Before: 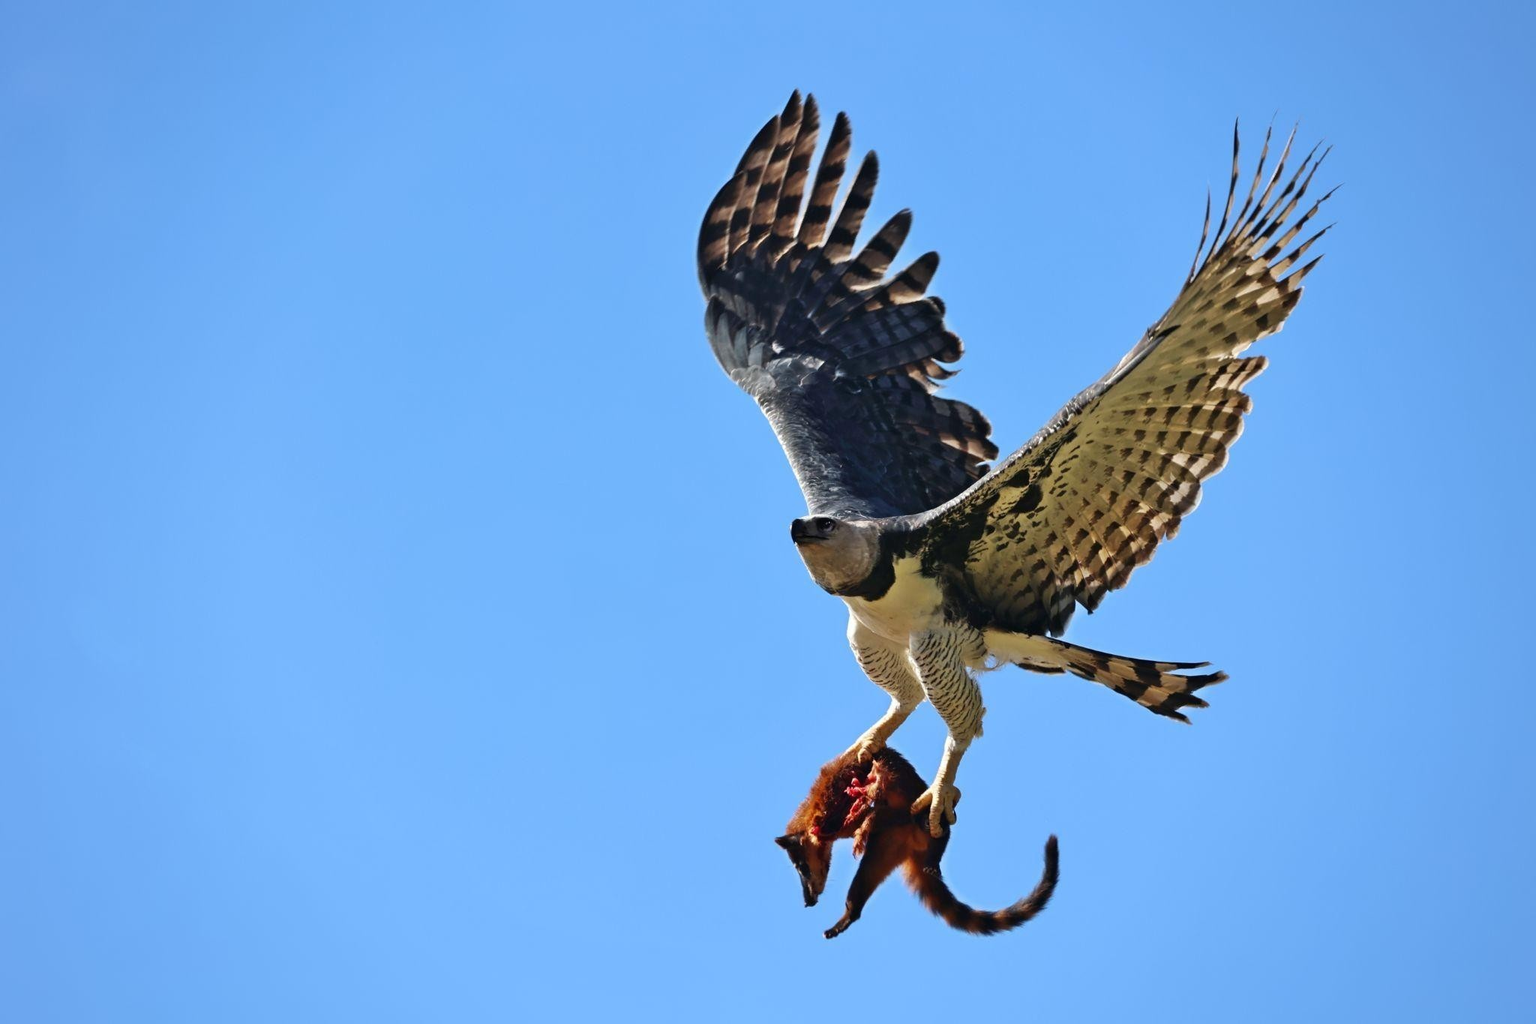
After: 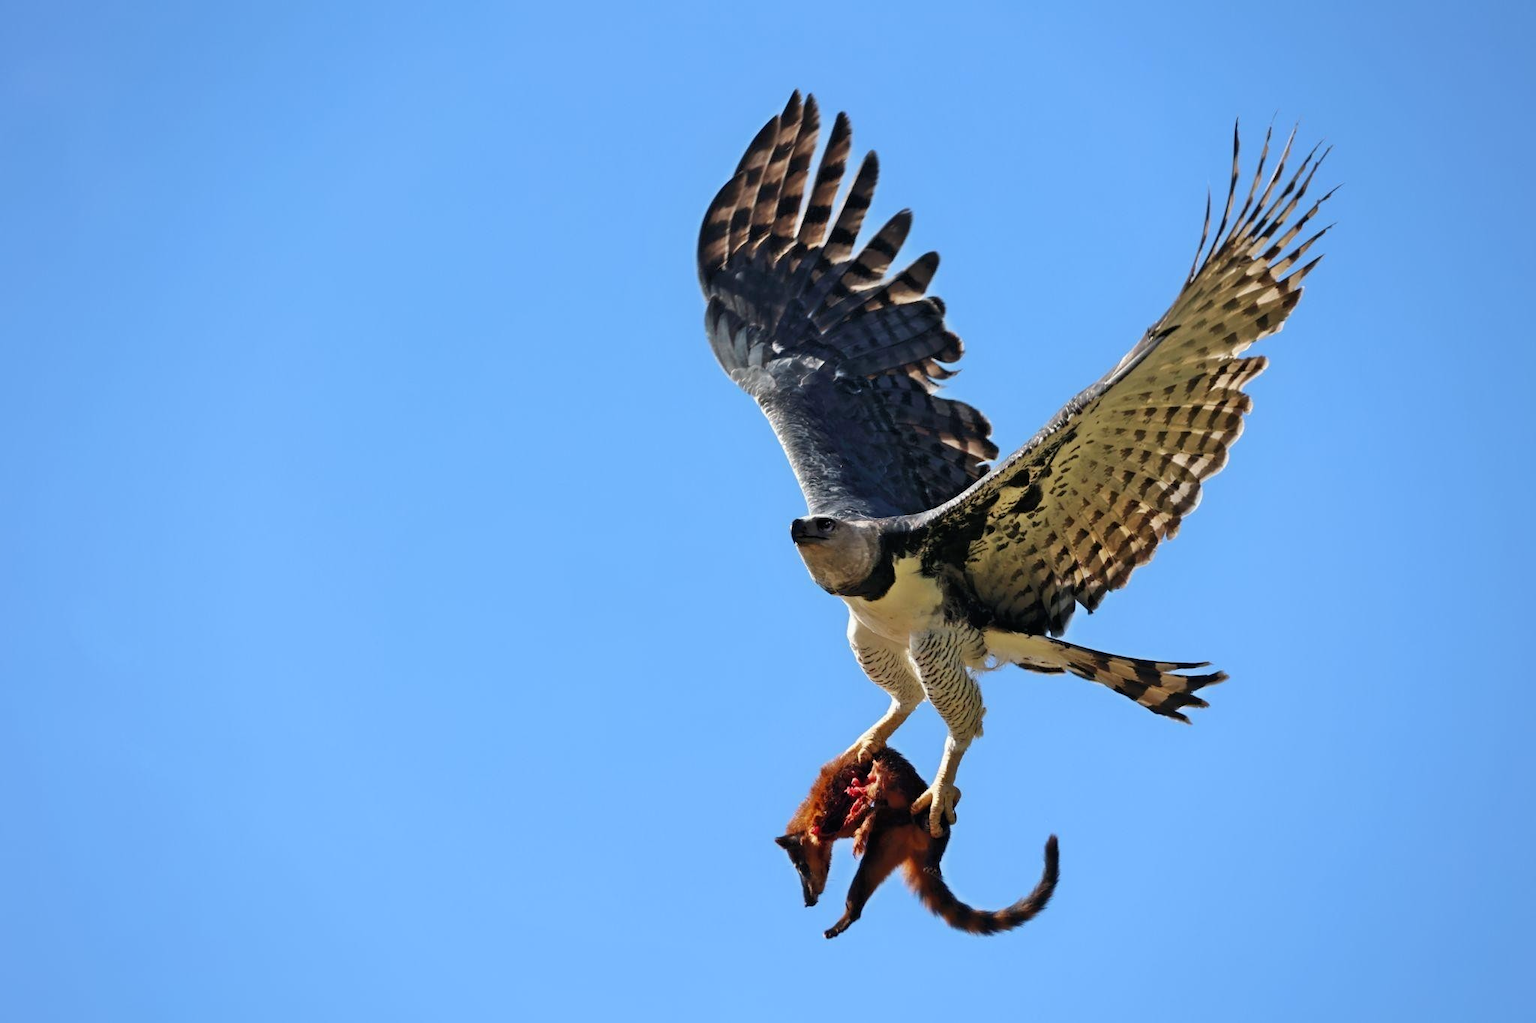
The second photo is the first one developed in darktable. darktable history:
tone equalizer: -8 EV -1.81 EV, -7 EV -1.15 EV, -6 EV -1.6 EV
